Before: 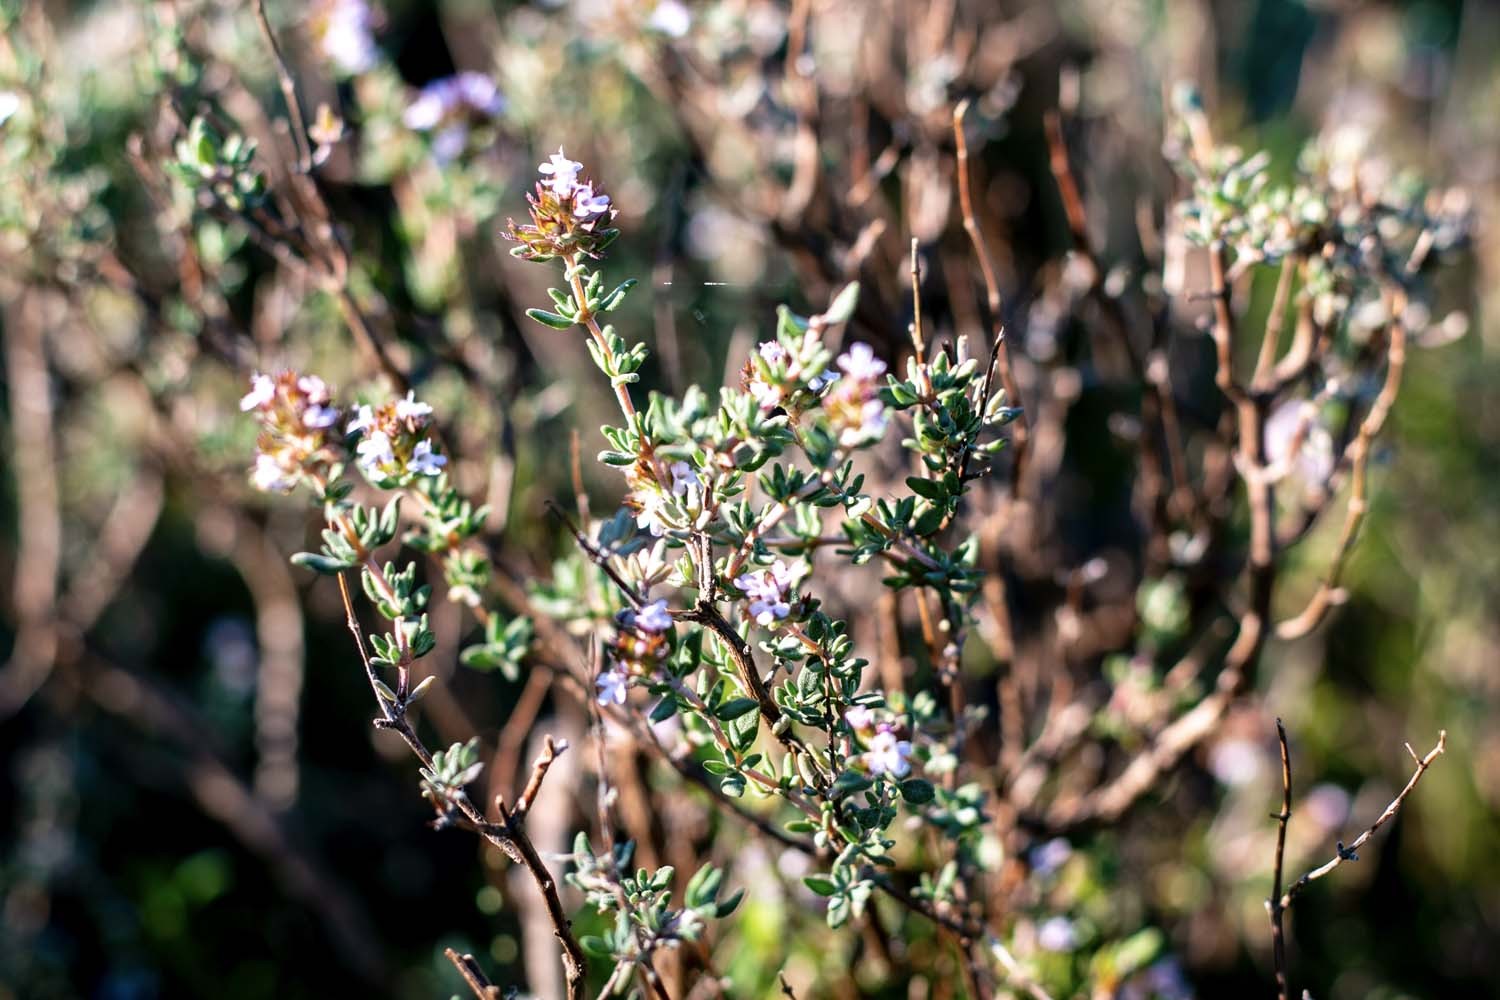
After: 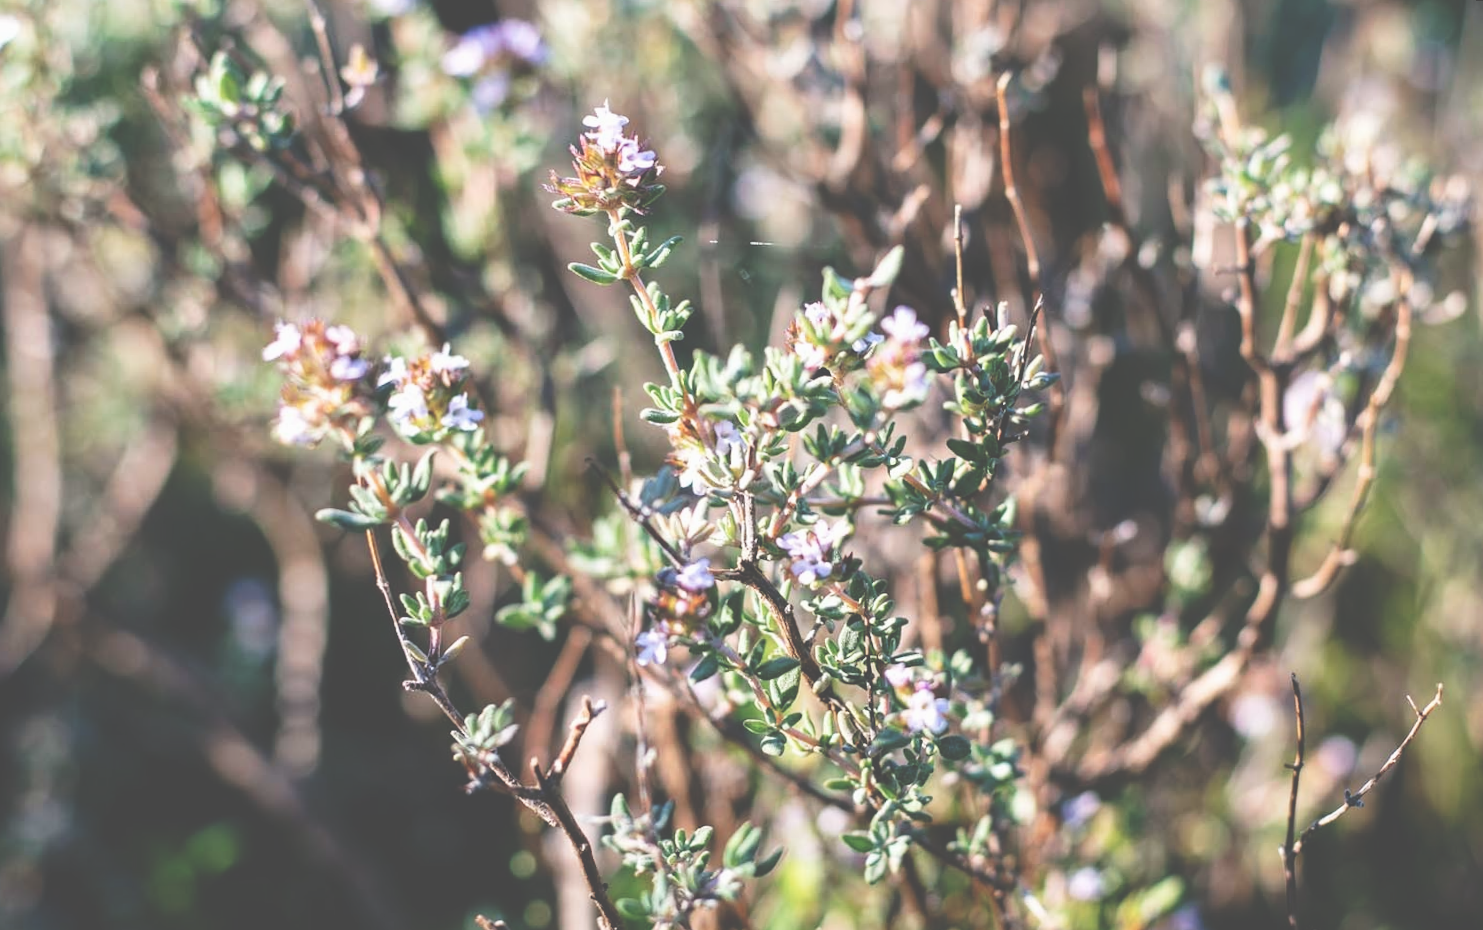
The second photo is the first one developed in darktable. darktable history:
exposure: black level correction -0.062, exposure -0.05 EV, compensate highlight preservation false
tone curve: curves: ch0 [(0, 0) (0.003, 0.015) (0.011, 0.019) (0.025, 0.026) (0.044, 0.041) (0.069, 0.057) (0.1, 0.085) (0.136, 0.116) (0.177, 0.158) (0.224, 0.215) (0.277, 0.286) (0.335, 0.367) (0.399, 0.452) (0.468, 0.534) (0.543, 0.612) (0.623, 0.698) (0.709, 0.775) (0.801, 0.858) (0.898, 0.928) (1, 1)], preserve colors none
rotate and perspective: rotation 0.679°, lens shift (horizontal) 0.136, crop left 0.009, crop right 0.991, crop top 0.078, crop bottom 0.95
